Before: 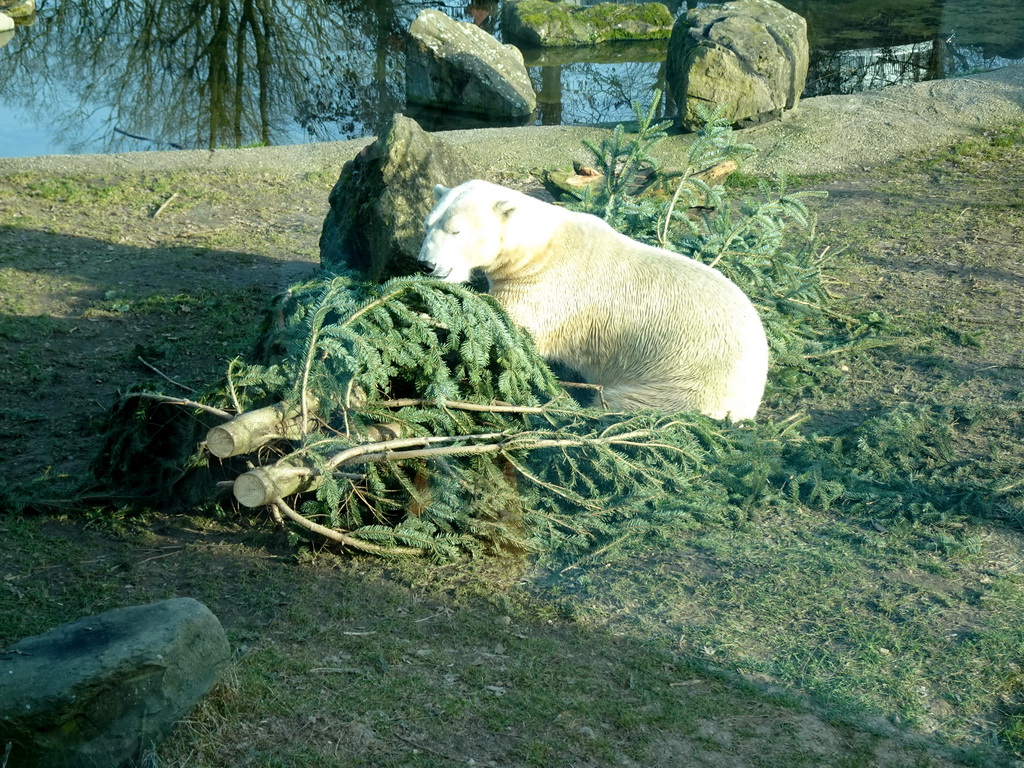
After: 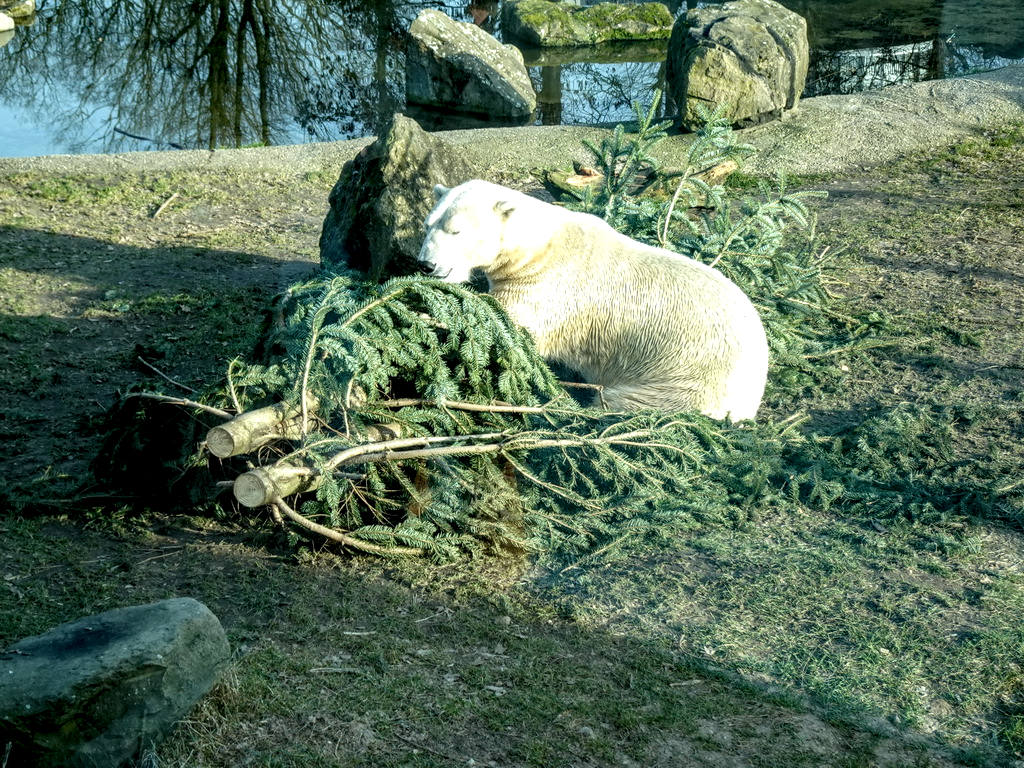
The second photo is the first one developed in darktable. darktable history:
local contrast: detail 160%
exposure: exposure -0.116 EV, compensate highlight preservation false
